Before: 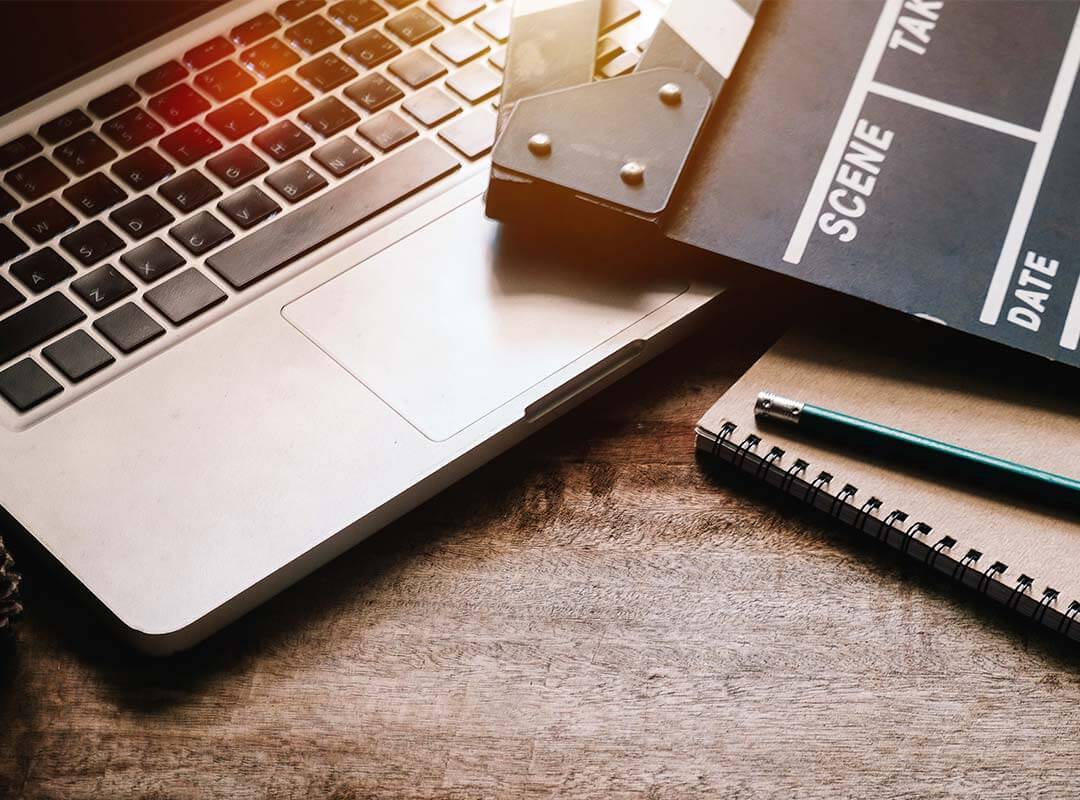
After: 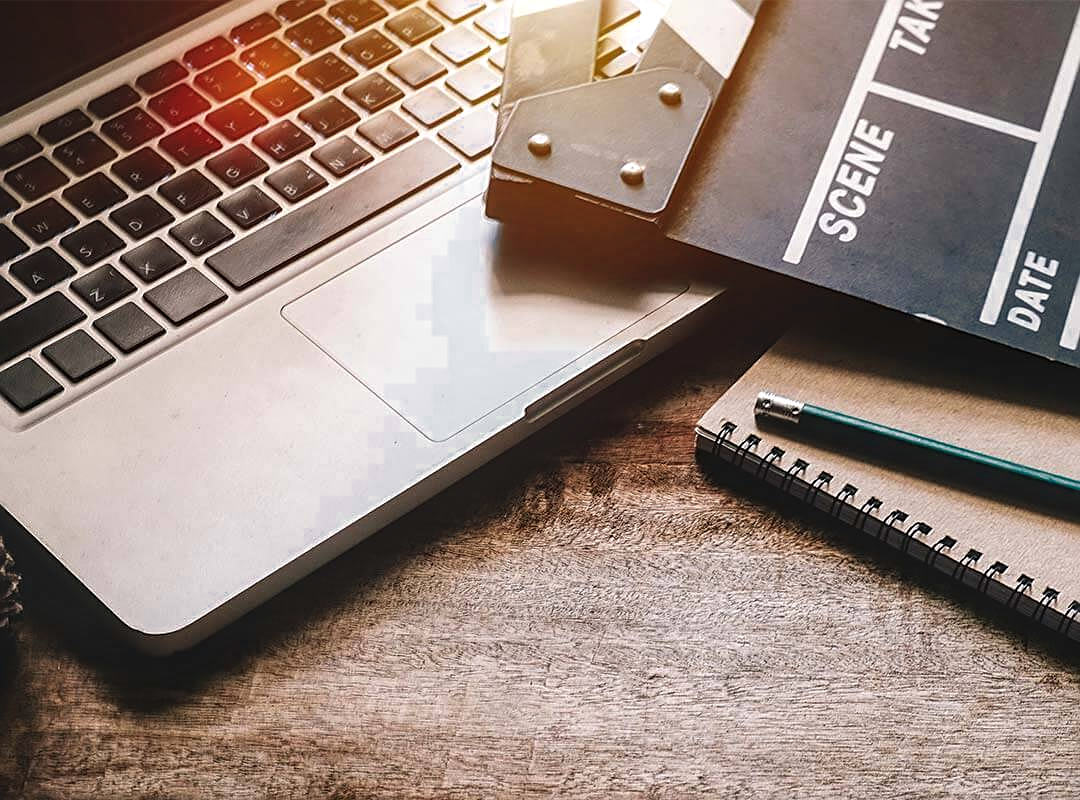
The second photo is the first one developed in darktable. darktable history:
color zones: curves: ch0 [(0, 0.497) (0.143, 0.5) (0.286, 0.5) (0.429, 0.483) (0.571, 0.116) (0.714, -0.006) (0.857, 0.28) (1, 0.497)]
exposure: black level correction -0.005, exposure 0.055 EV, compensate highlight preservation false
sharpen: on, module defaults
local contrast: on, module defaults
